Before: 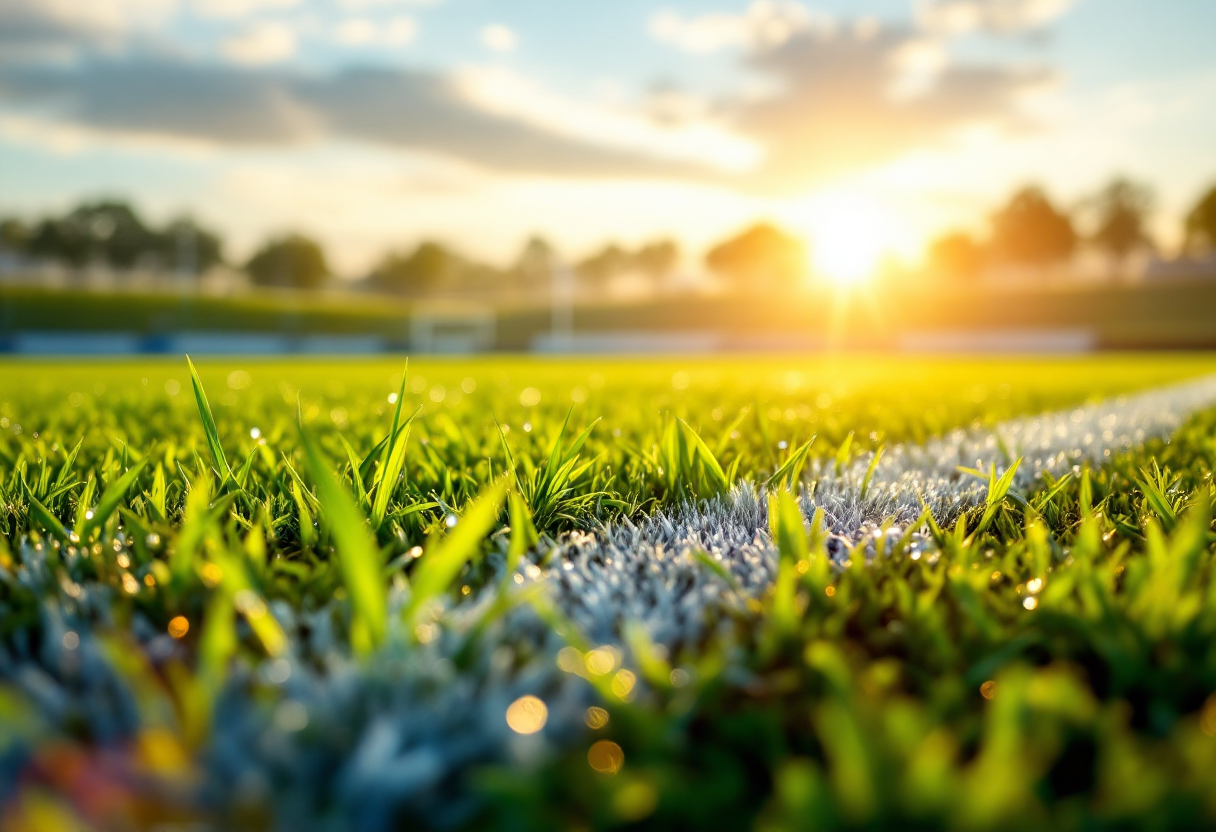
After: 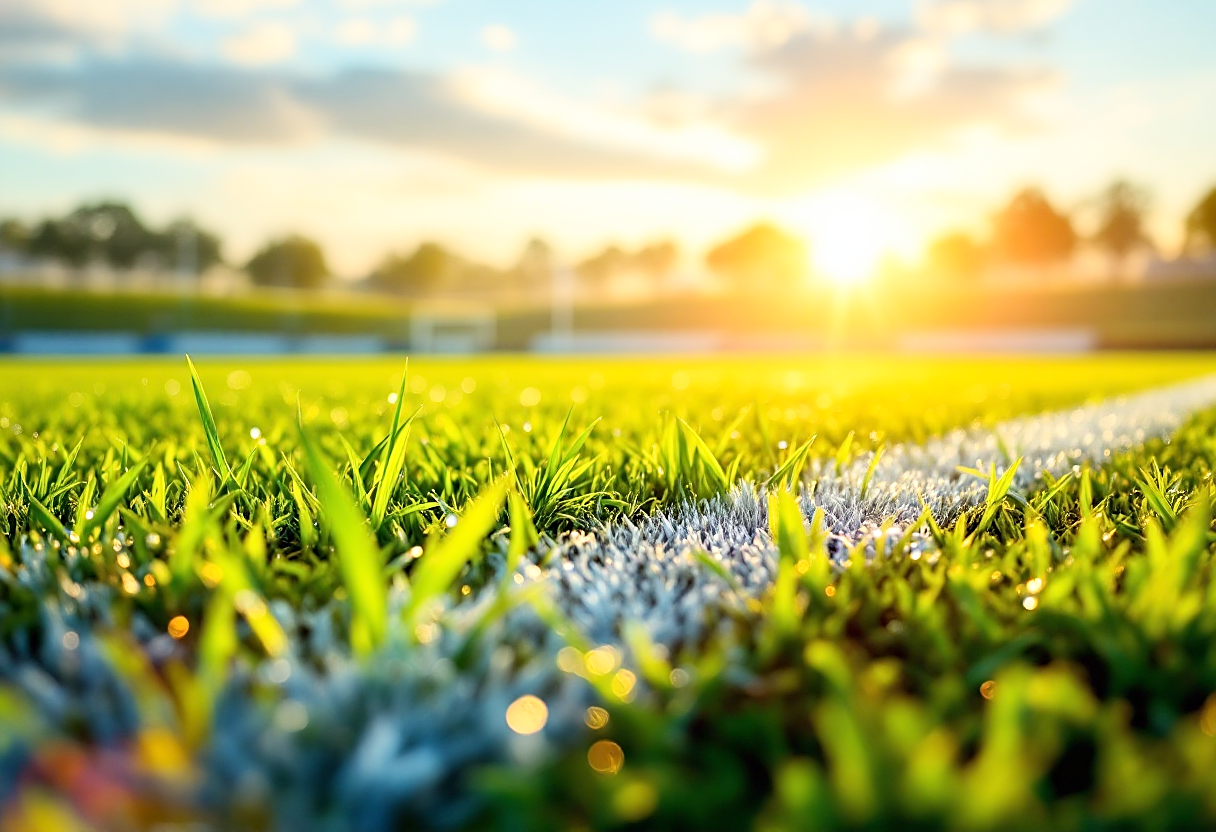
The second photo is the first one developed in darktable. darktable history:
sharpen: on, module defaults
base curve: curves: ch0 [(0, 0) (0.204, 0.334) (0.55, 0.733) (1, 1)]
